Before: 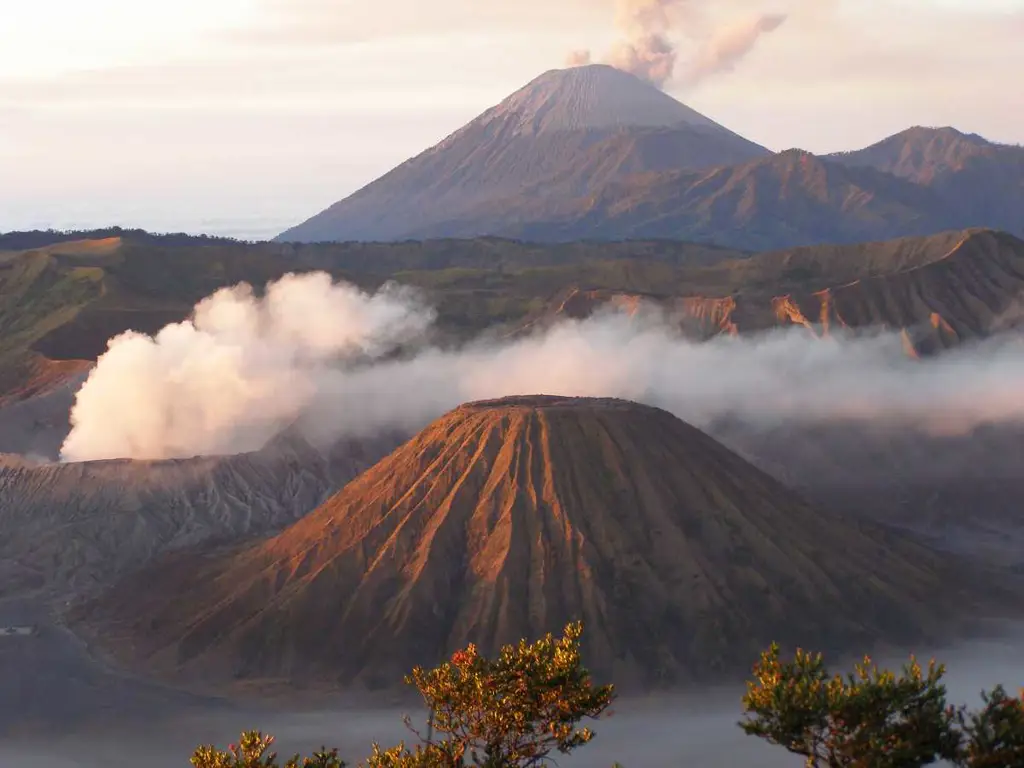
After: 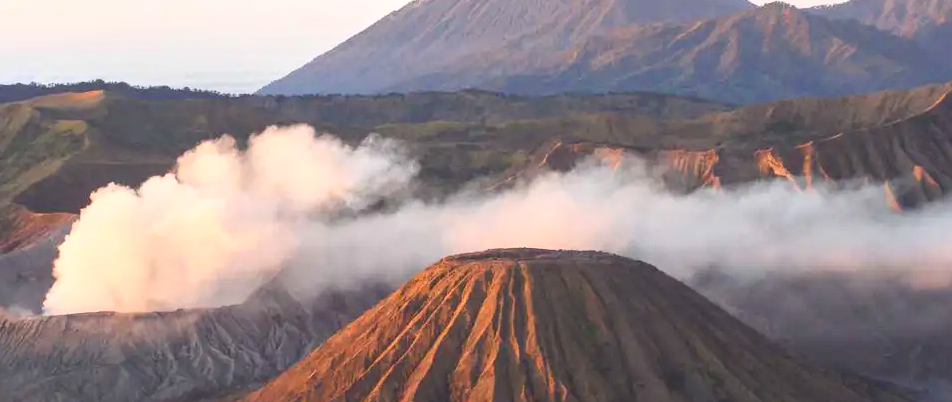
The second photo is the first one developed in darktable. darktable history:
crop: left 1.744%, top 19.225%, right 5.069%, bottom 28.357%
local contrast: on, module defaults
contrast brightness saturation: contrast 0.2, brightness 0.16, saturation 0.22
